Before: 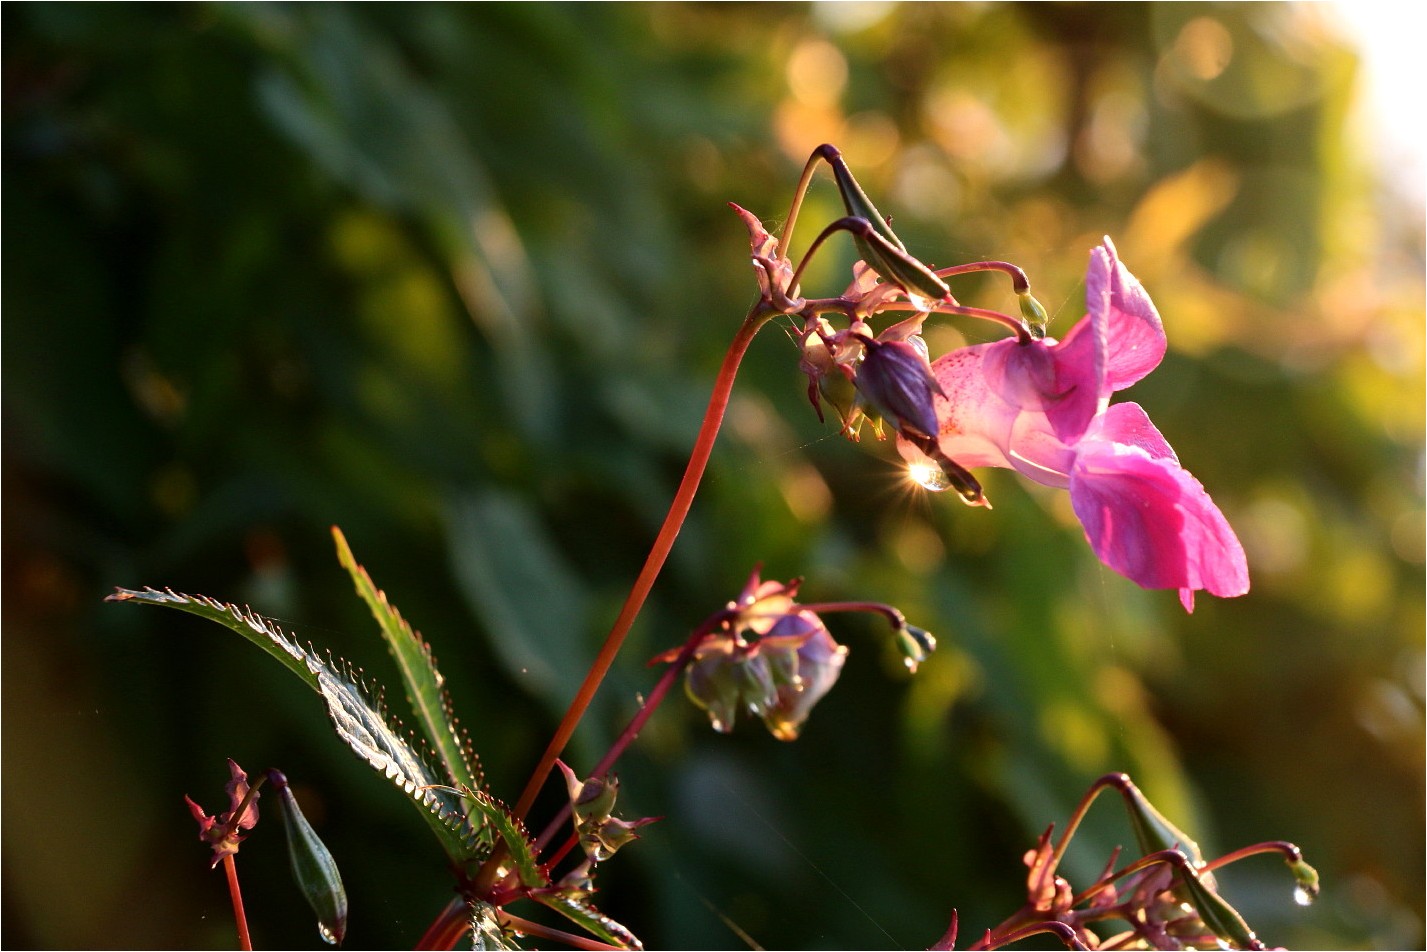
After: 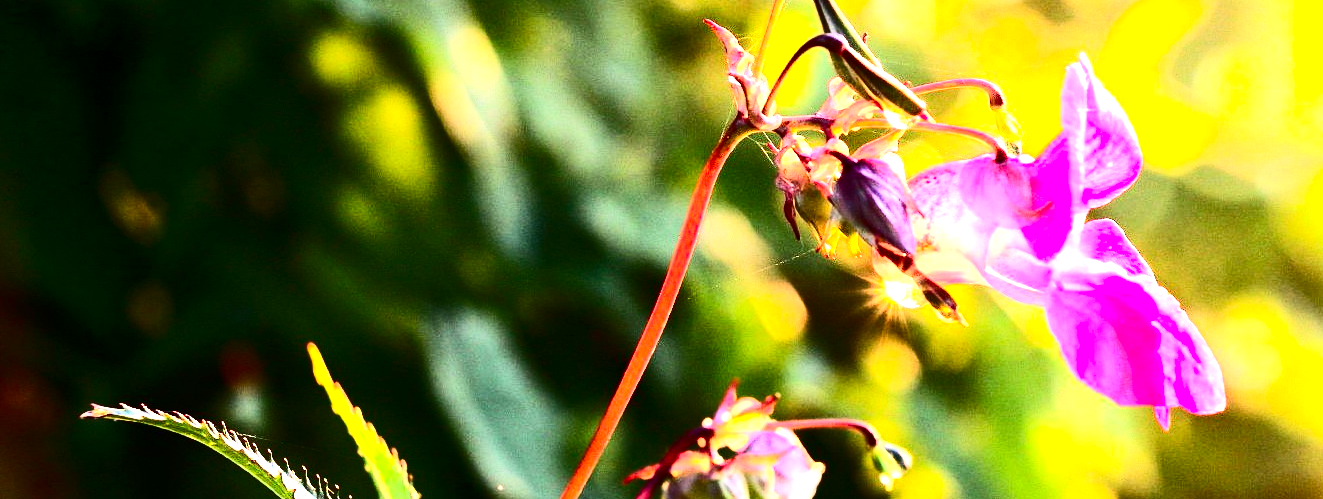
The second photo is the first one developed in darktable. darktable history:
contrast brightness saturation: contrast 0.397, brightness 0.052, saturation 0.262
exposure: black level correction 0.001, exposure 1.737 EV, compensate highlight preservation false
tone equalizer: -8 EV -0.75 EV, -7 EV -0.738 EV, -6 EV -0.625 EV, -5 EV -0.403 EV, -3 EV 0.383 EV, -2 EV 0.6 EV, -1 EV 0.694 EV, +0 EV 0.777 EV, edges refinement/feathering 500, mask exposure compensation -1.57 EV, preserve details no
crop: left 1.748%, top 19.229%, right 5.475%, bottom 28.319%
